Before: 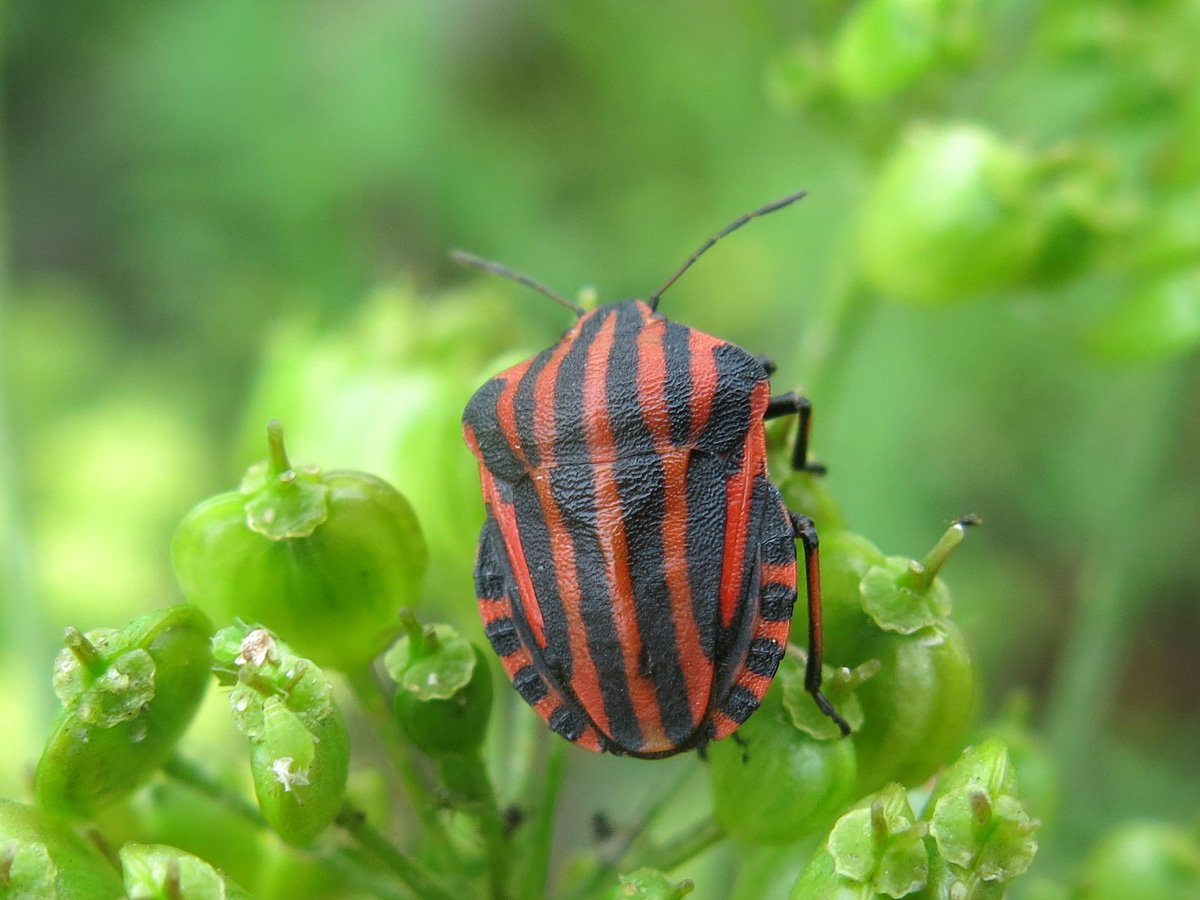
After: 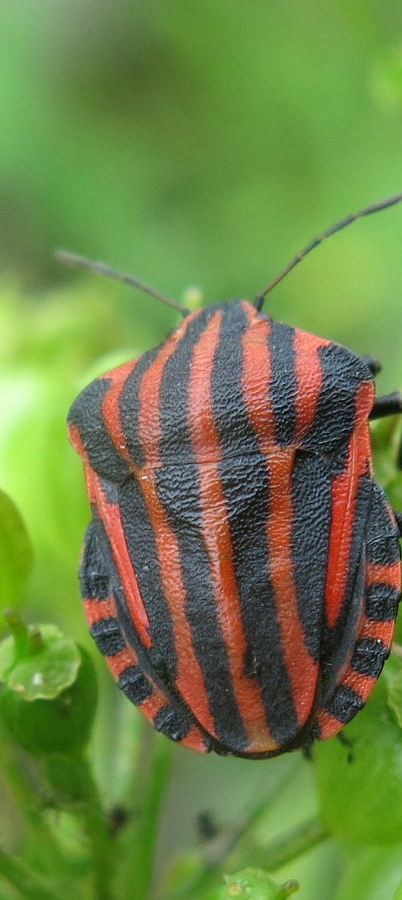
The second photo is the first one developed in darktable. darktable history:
crop: left 32.952%, right 33.487%
